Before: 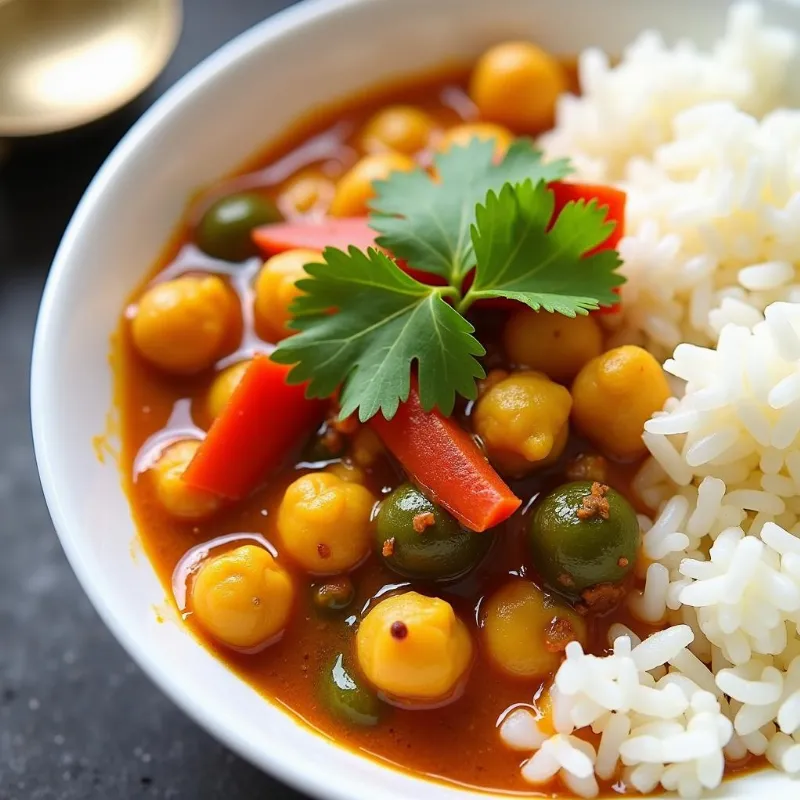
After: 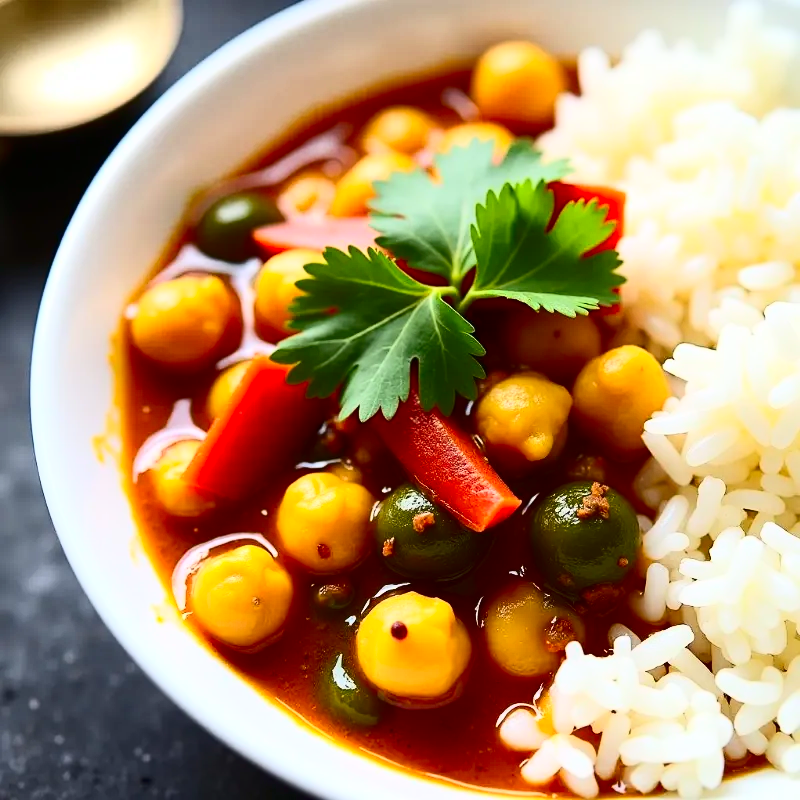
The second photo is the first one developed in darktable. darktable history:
contrast brightness saturation: contrast 0.41, brightness 0.052, saturation 0.254
